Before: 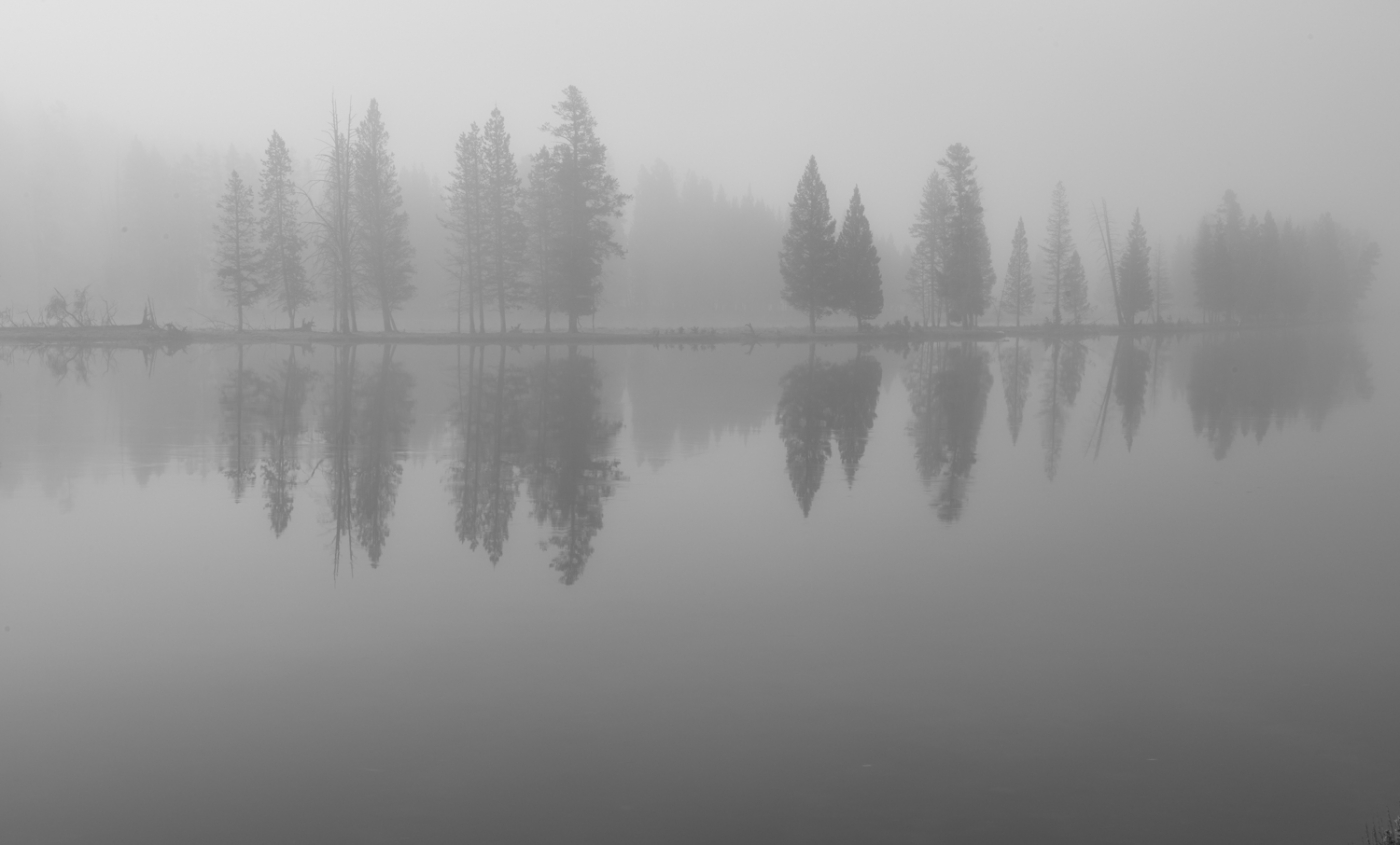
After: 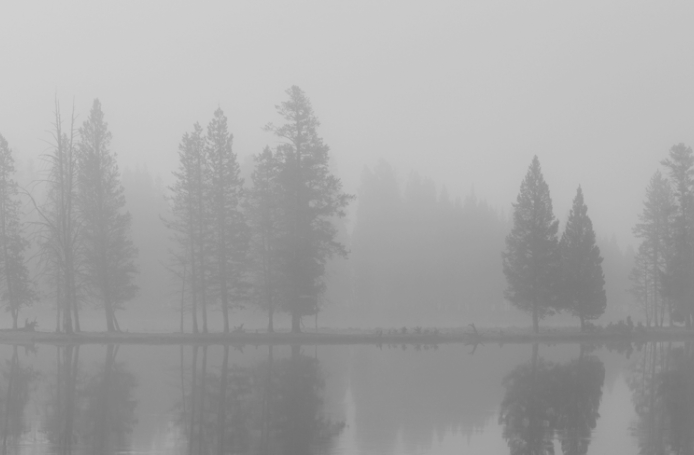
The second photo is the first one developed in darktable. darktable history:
filmic rgb: black relative exposure -5.8 EV, white relative exposure 3.4 EV, hardness 3.66
crop: left 19.839%, right 30.575%, bottom 46.102%
